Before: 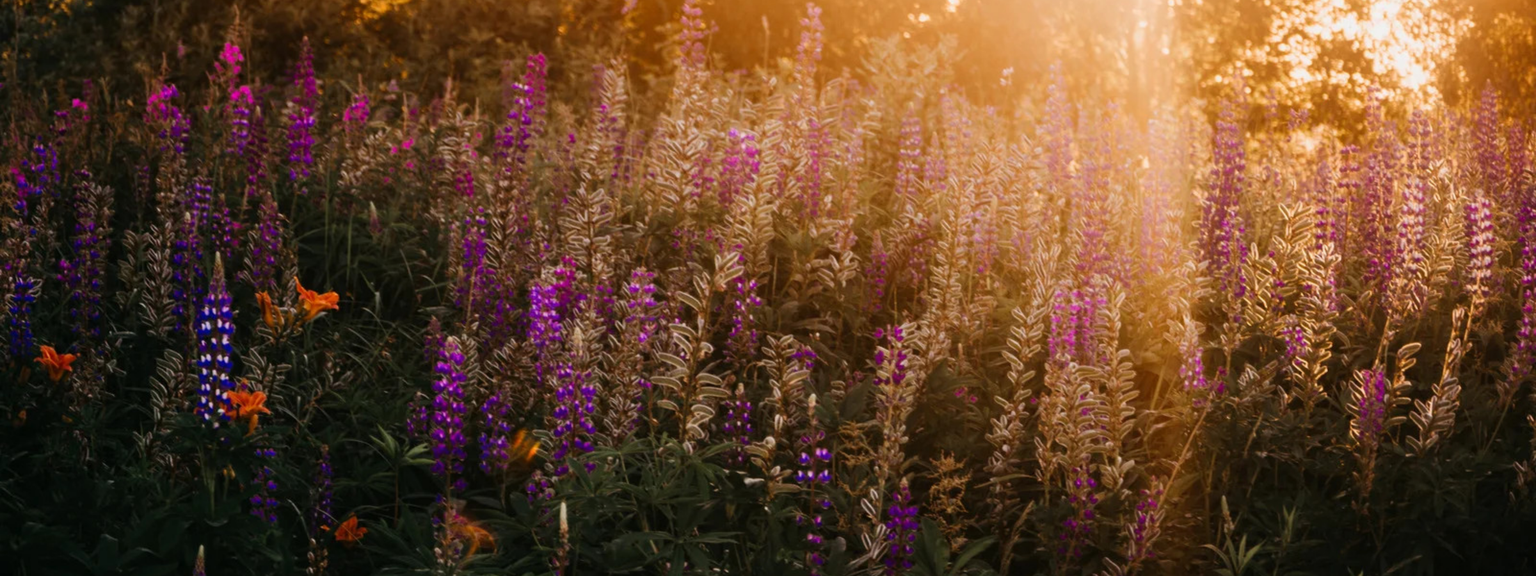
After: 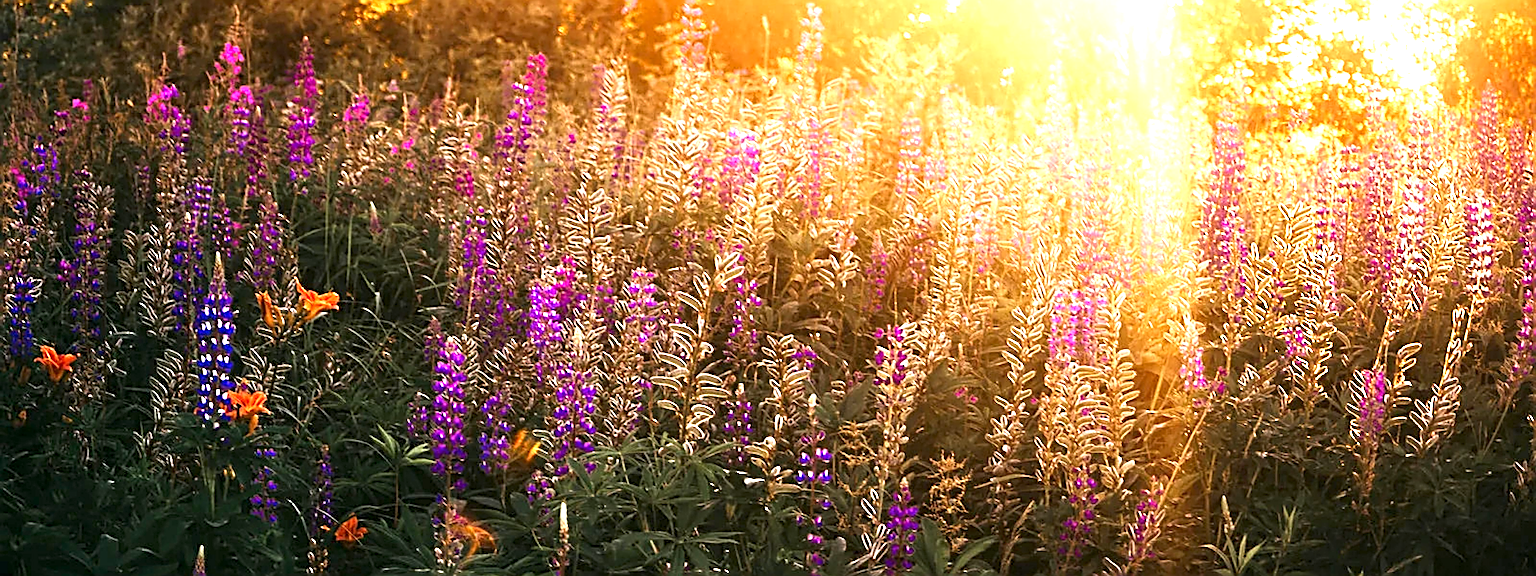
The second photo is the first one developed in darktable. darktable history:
sharpen: amount 2
exposure: black level correction 0.001, exposure 1.735 EV, compensate highlight preservation false
